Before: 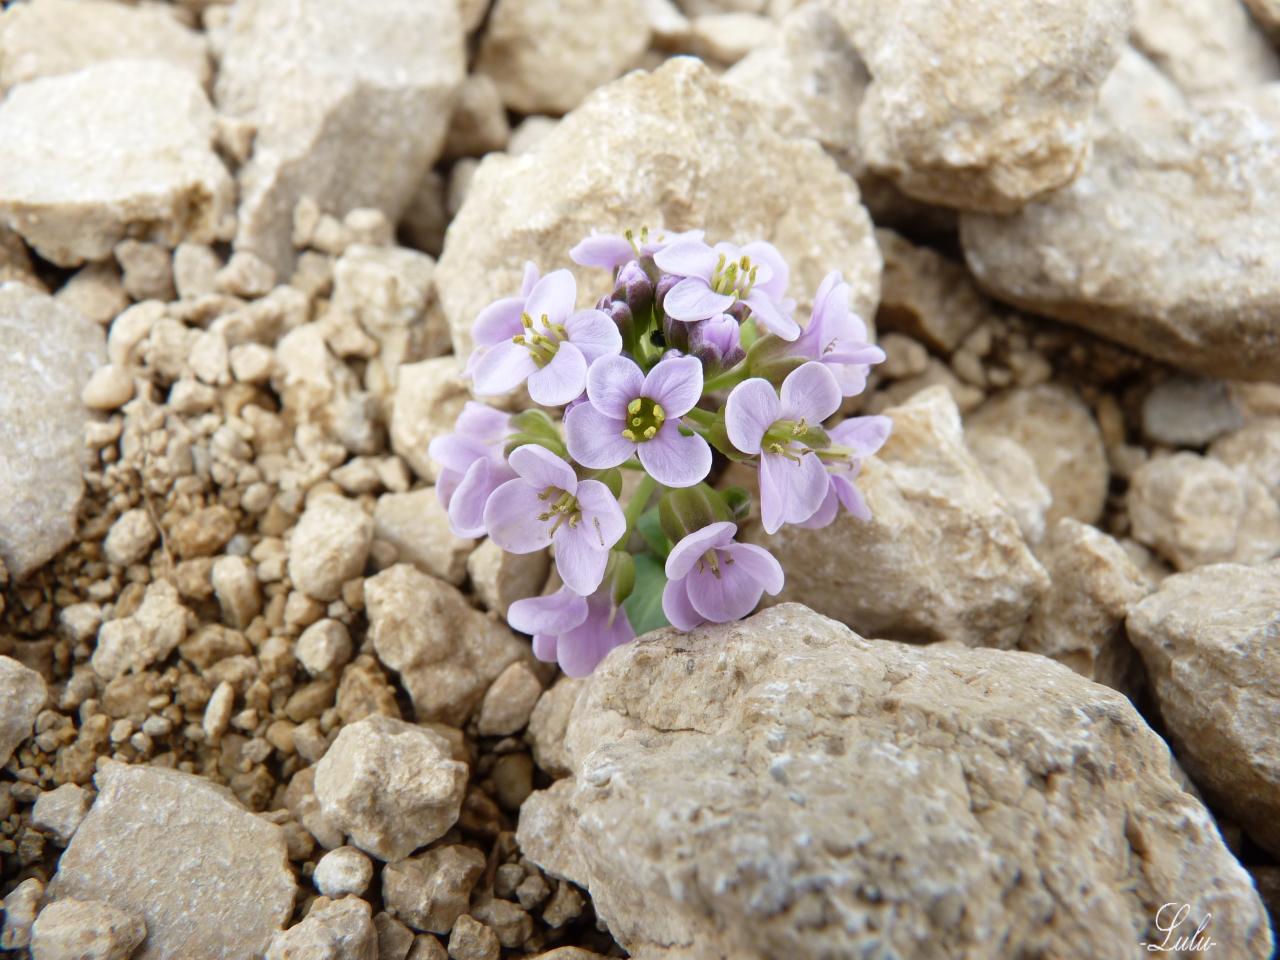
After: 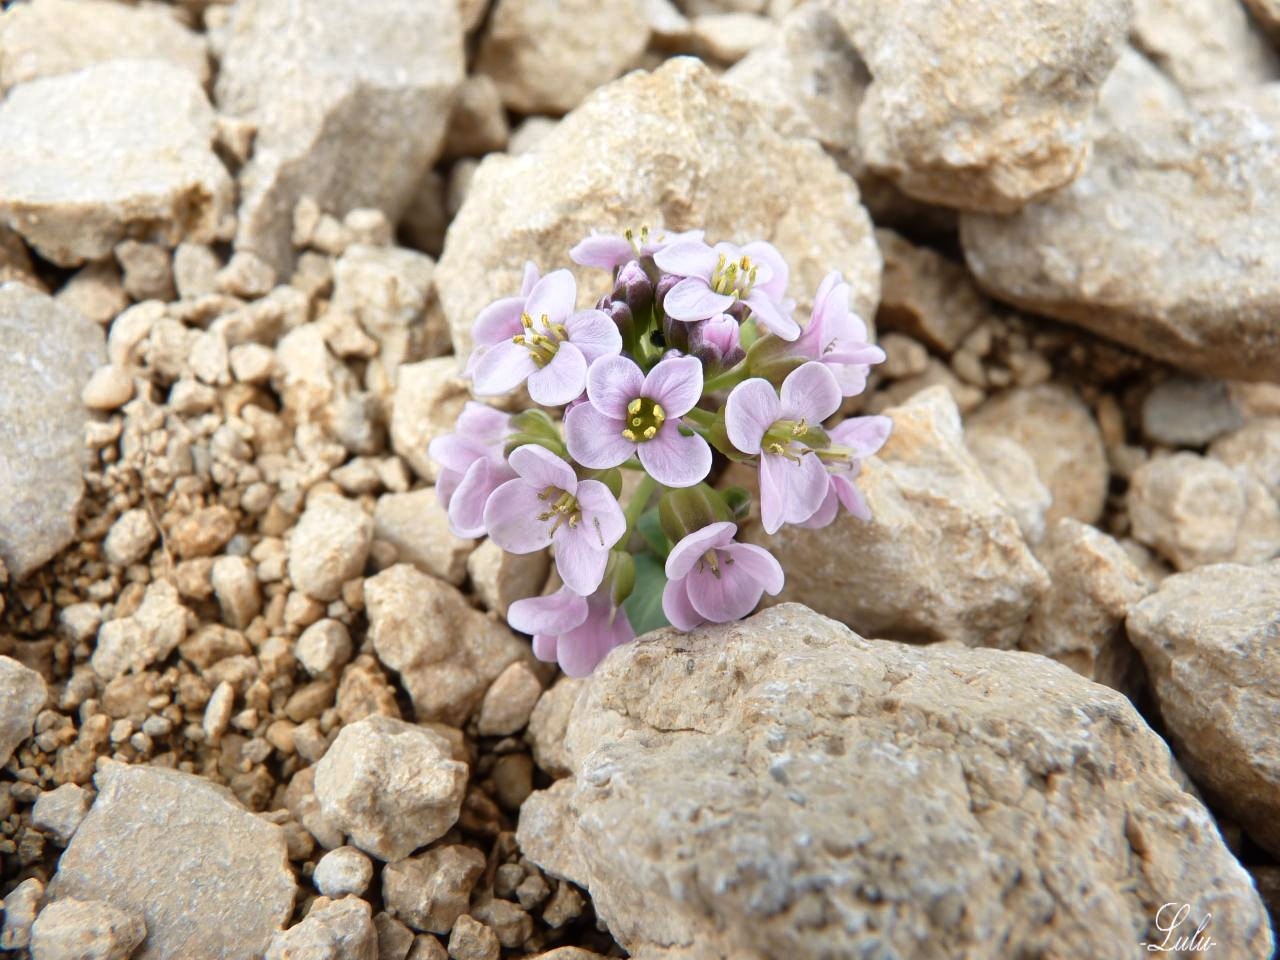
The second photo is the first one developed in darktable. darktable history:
color zones: curves: ch0 [(0.018, 0.548) (0.197, 0.654) (0.425, 0.447) (0.605, 0.658) (0.732, 0.579)]; ch1 [(0.105, 0.531) (0.224, 0.531) (0.386, 0.39) (0.618, 0.456) (0.732, 0.456) (0.956, 0.421)]; ch2 [(0.039, 0.583) (0.215, 0.465) (0.399, 0.544) (0.465, 0.548) (0.614, 0.447) (0.724, 0.43) (0.882, 0.623) (0.956, 0.632)]
shadows and highlights: shadows 52.76, soften with gaussian
